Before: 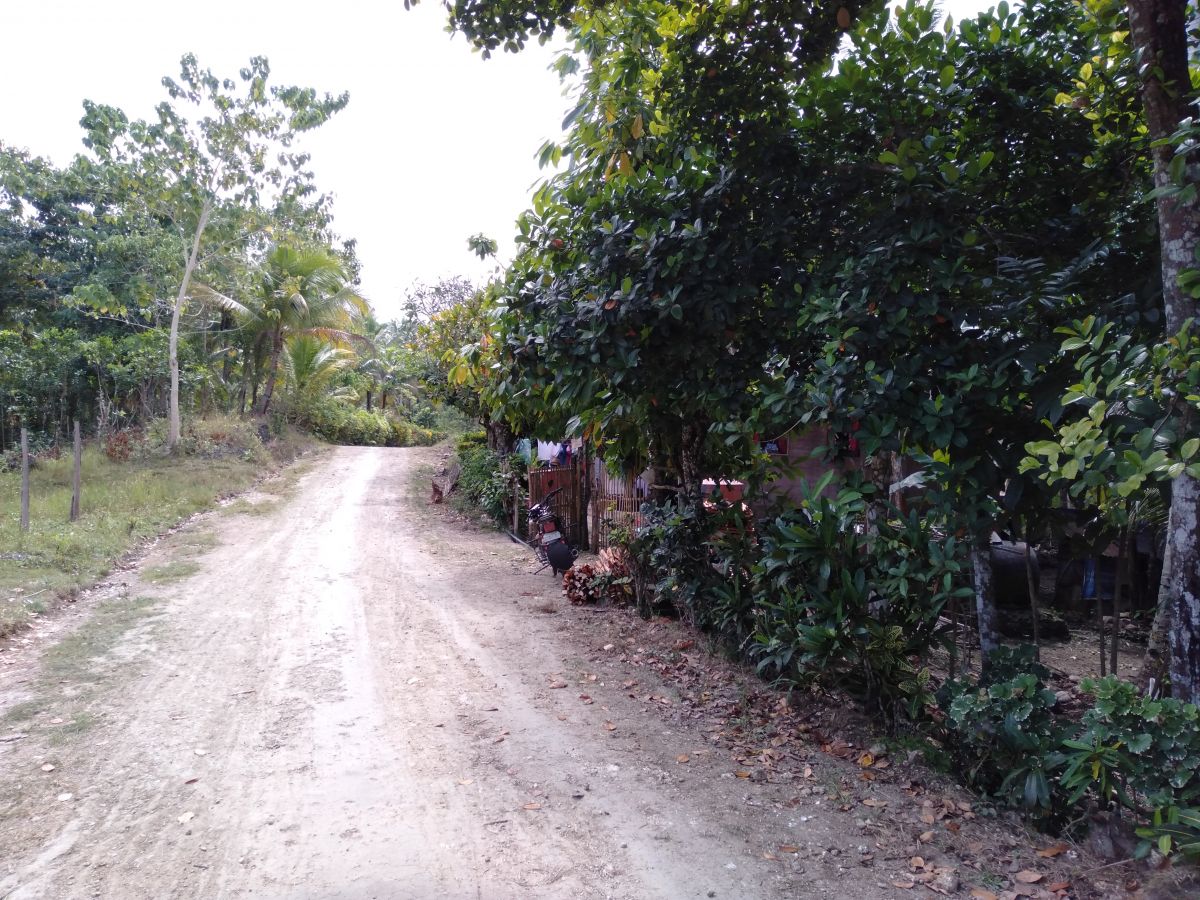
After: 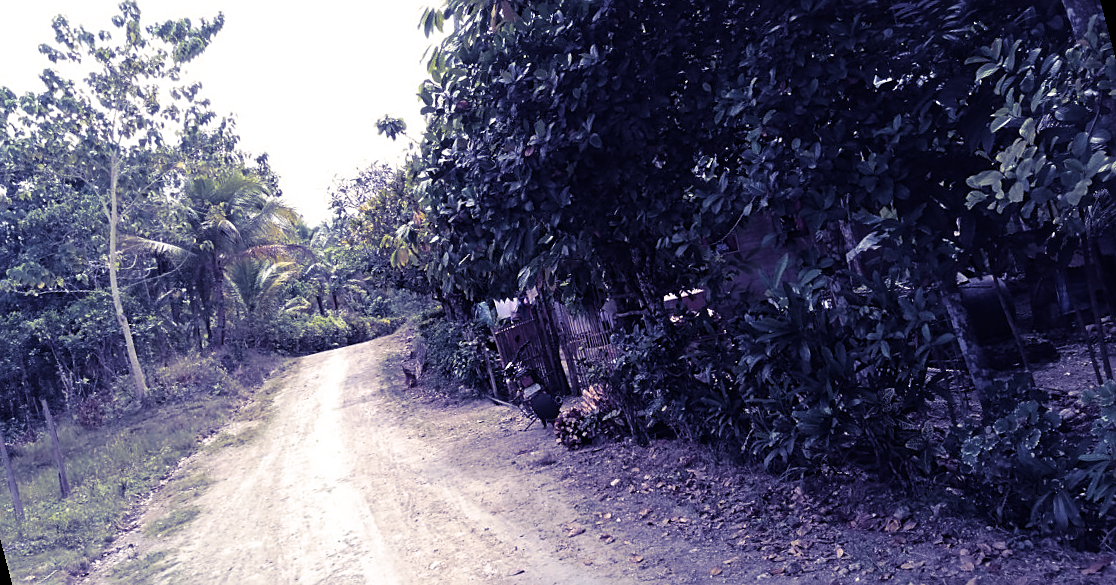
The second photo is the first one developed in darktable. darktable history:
split-toning: shadows › hue 242.67°, shadows › saturation 0.733, highlights › hue 45.33°, highlights › saturation 0.667, balance -53.304, compress 21.15%
sharpen: on, module defaults
rotate and perspective: rotation -14.8°, crop left 0.1, crop right 0.903, crop top 0.25, crop bottom 0.748
